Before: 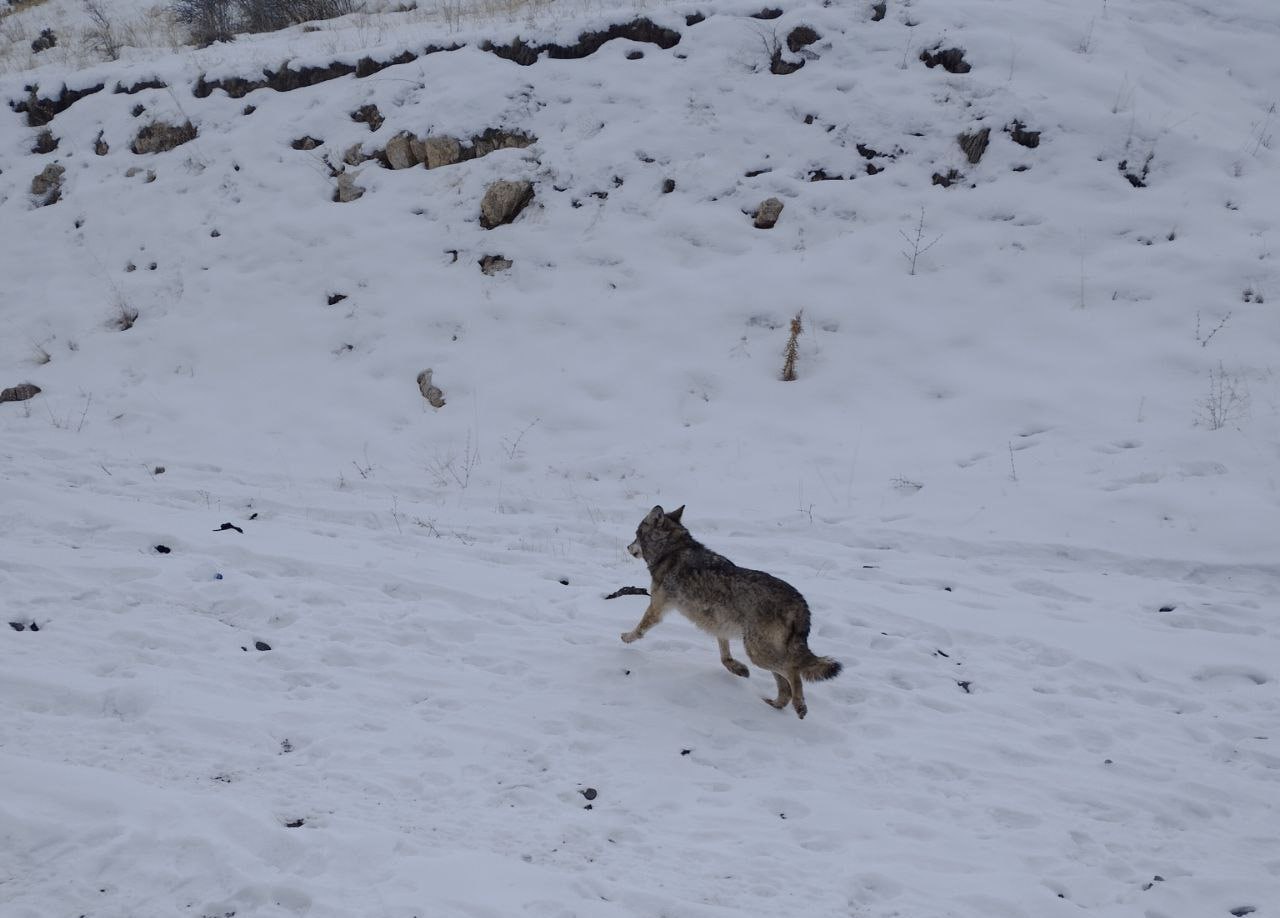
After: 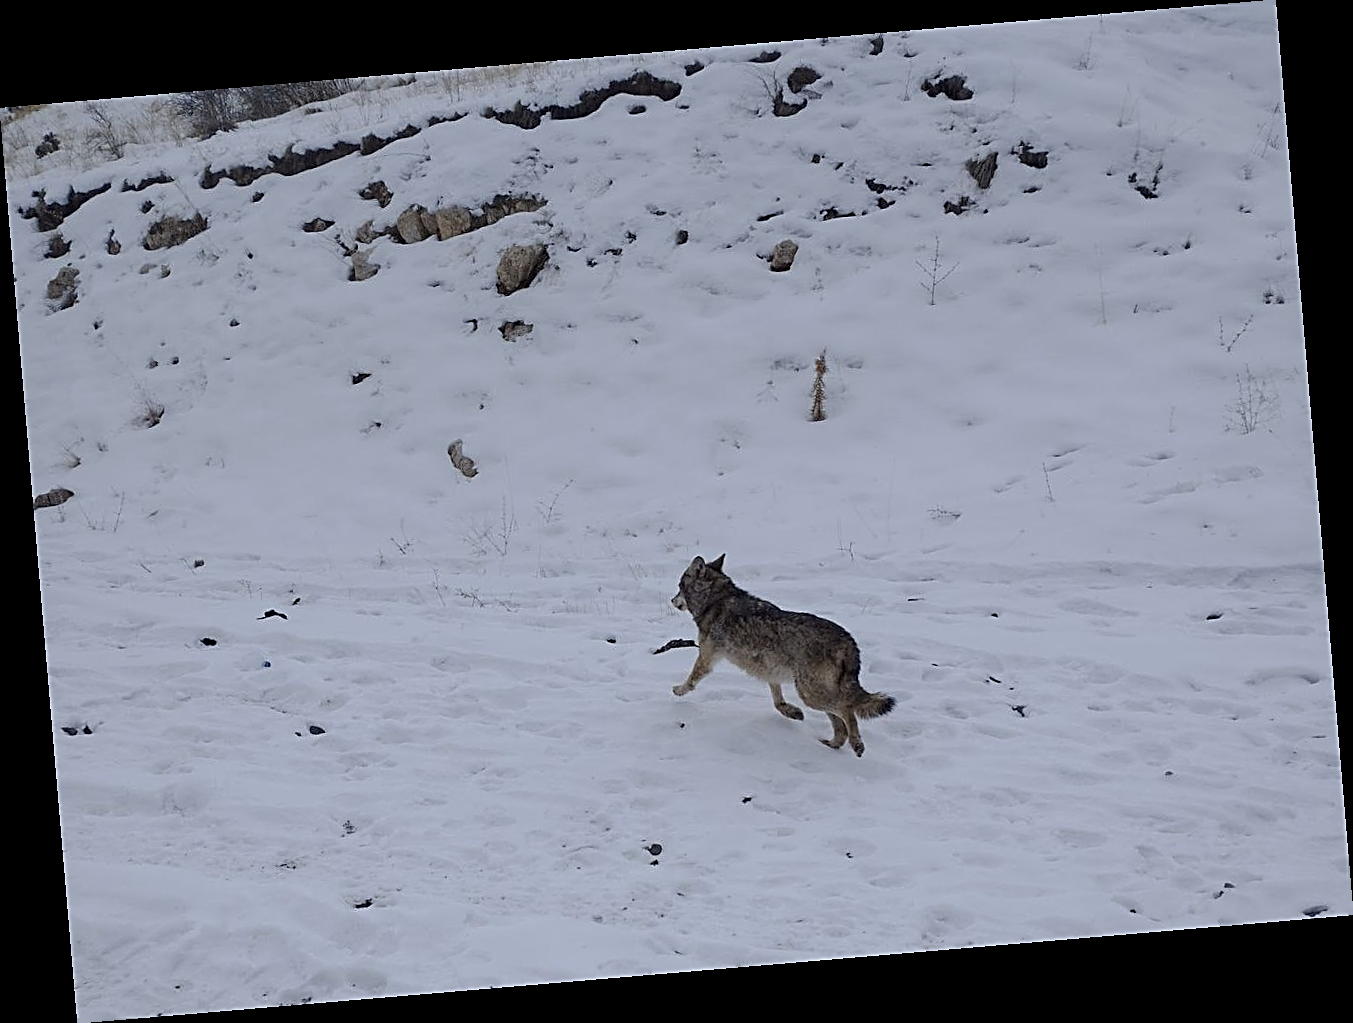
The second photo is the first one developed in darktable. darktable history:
sharpen: amount 0.901
tone equalizer: on, module defaults
rotate and perspective: rotation -4.86°, automatic cropping off
color balance: input saturation 99%
